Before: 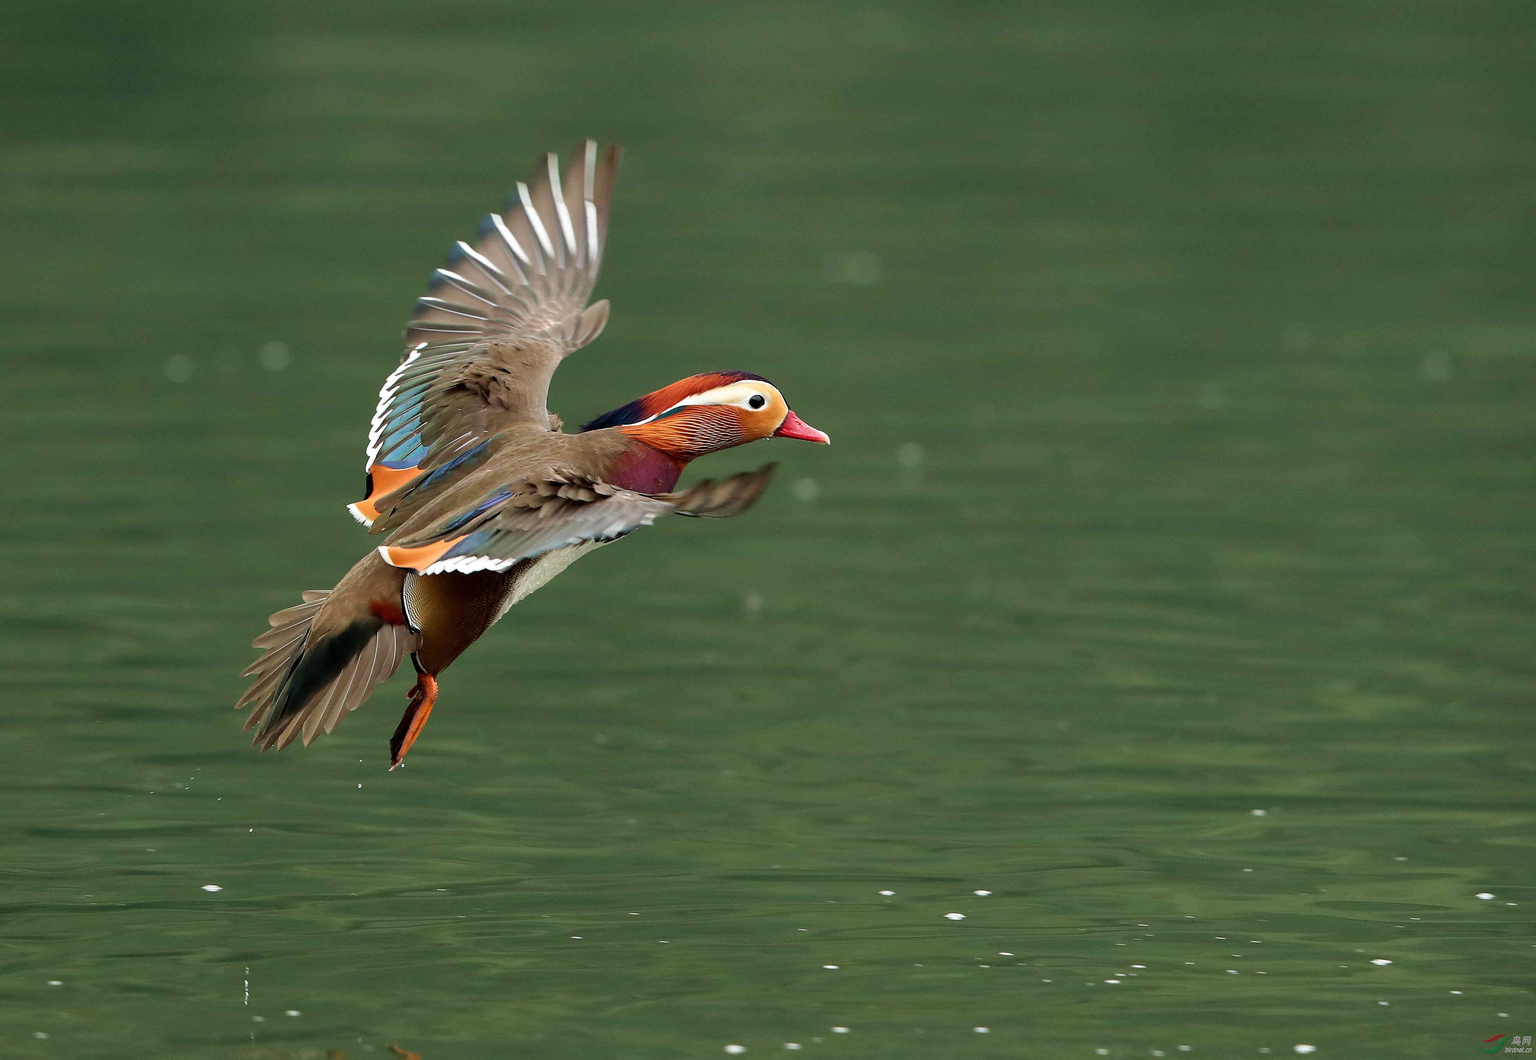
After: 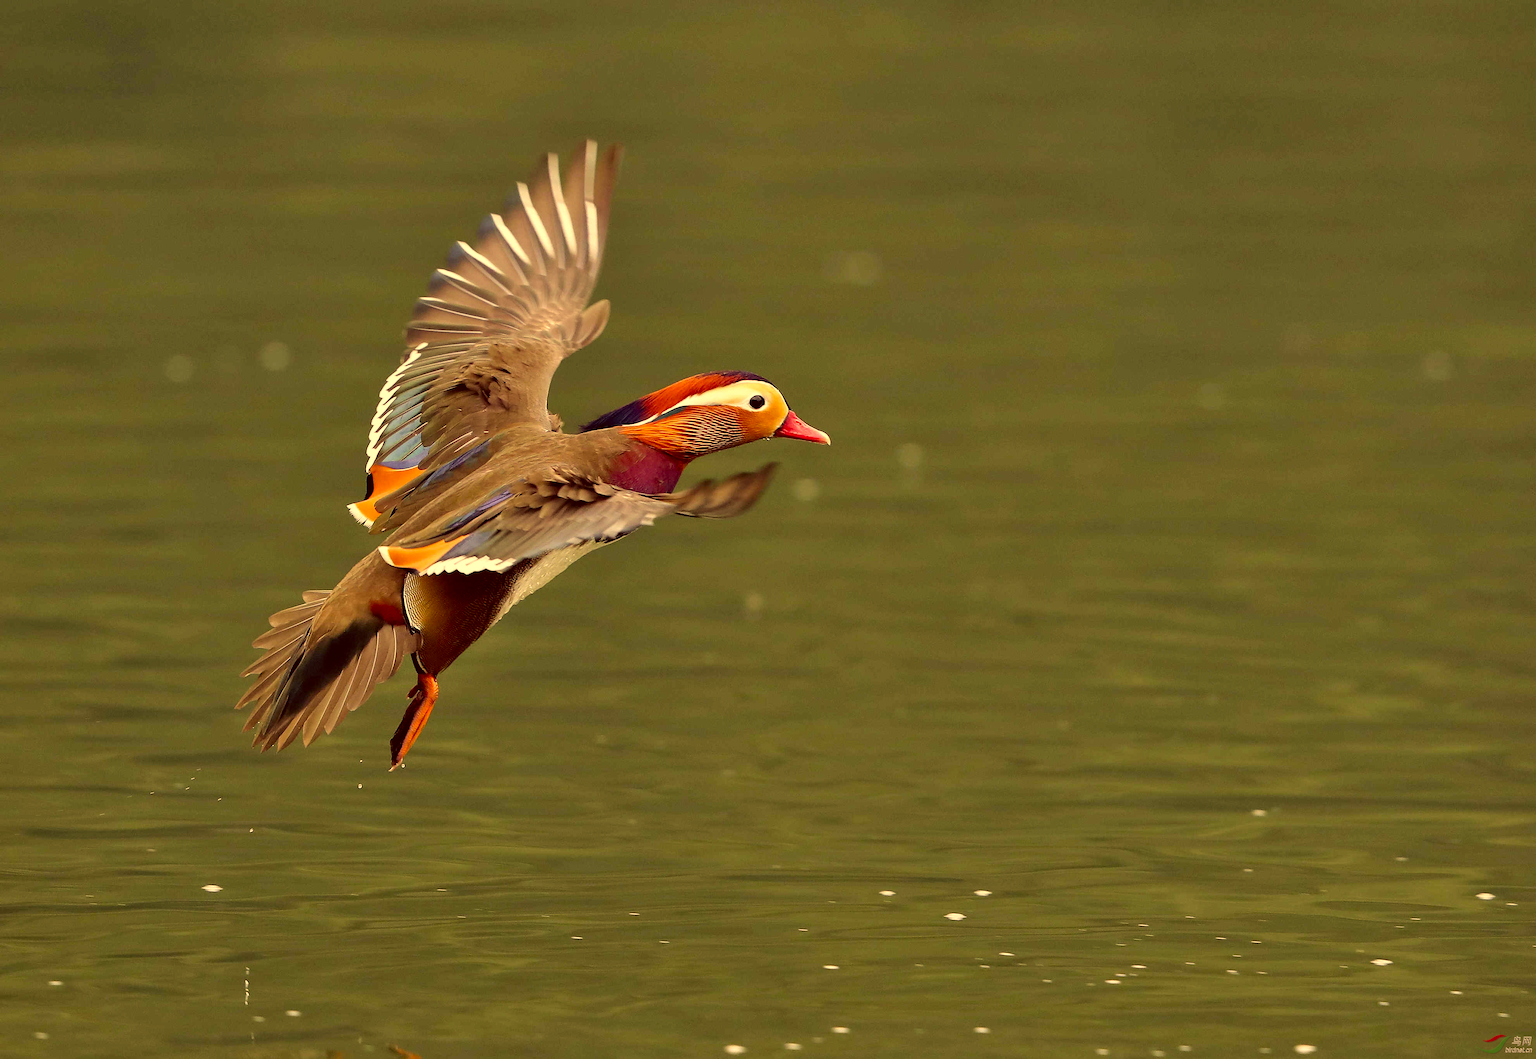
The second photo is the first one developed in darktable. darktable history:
shadows and highlights: low approximation 0.01, soften with gaussian
color correction: highlights a* 10.06, highlights b* 38.95, shadows a* 14.72, shadows b* 3.64
exposure: exposure 0.129 EV, compensate highlight preservation false
